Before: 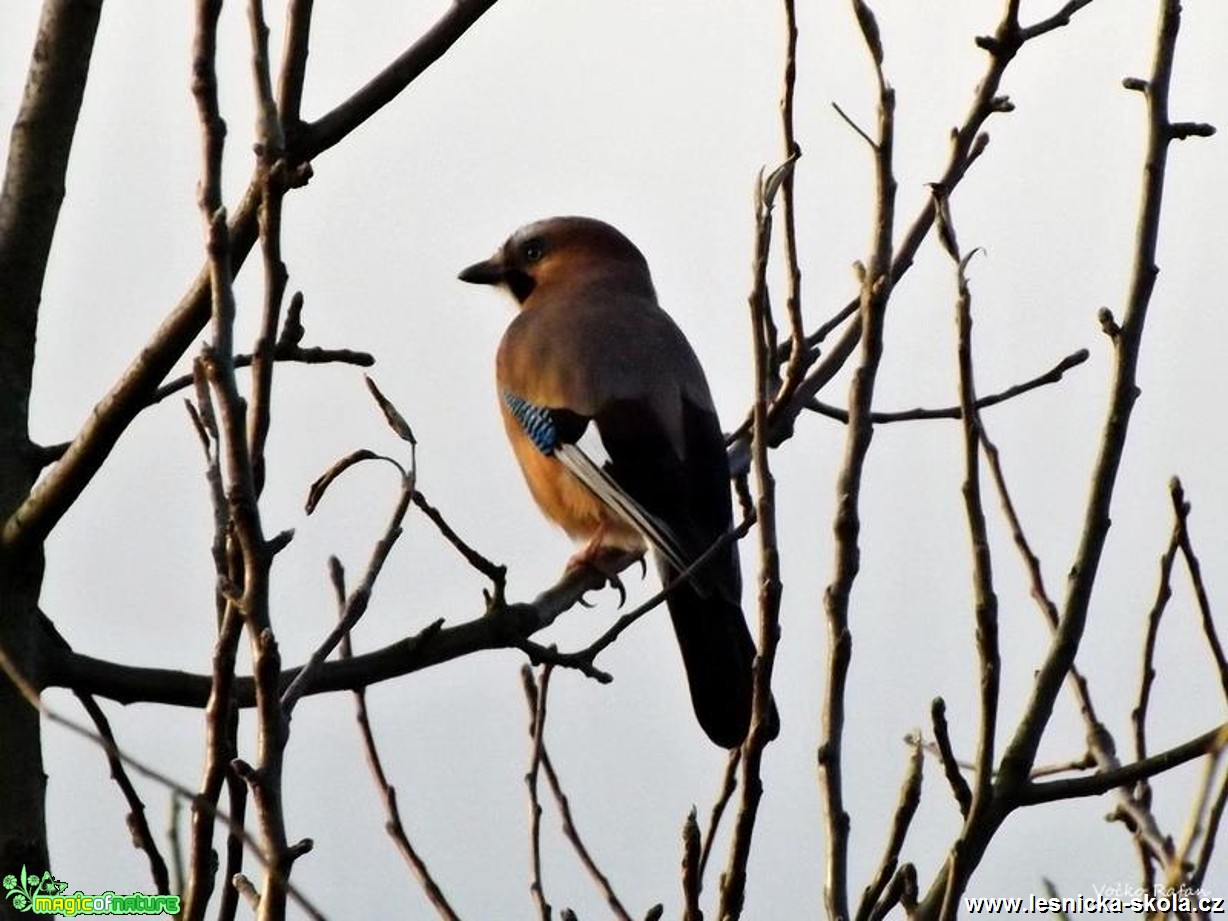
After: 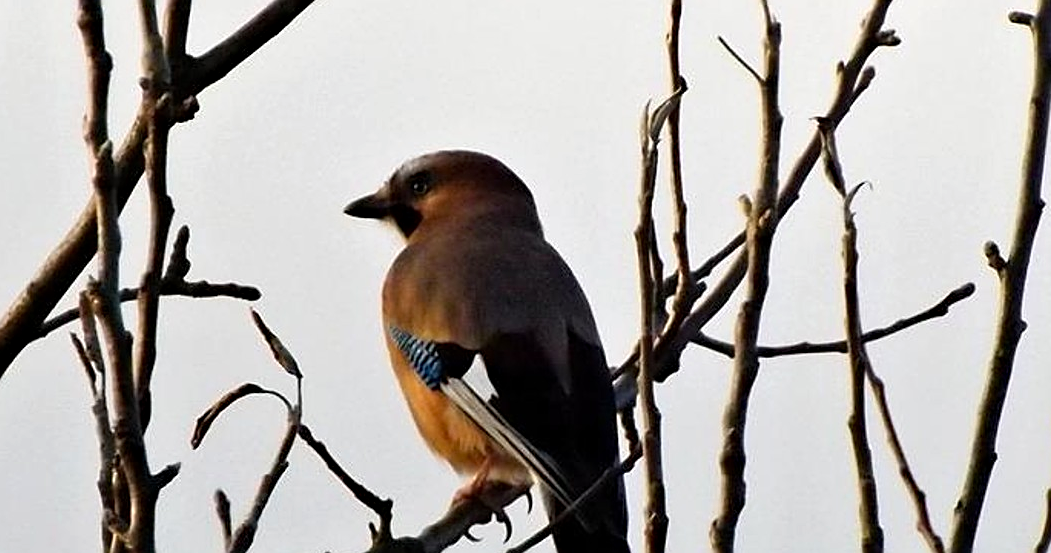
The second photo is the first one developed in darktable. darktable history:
sharpen: on, module defaults
crop and rotate: left 9.431%, top 7.186%, right 4.942%, bottom 32.713%
haze removal: compatibility mode true, adaptive false
